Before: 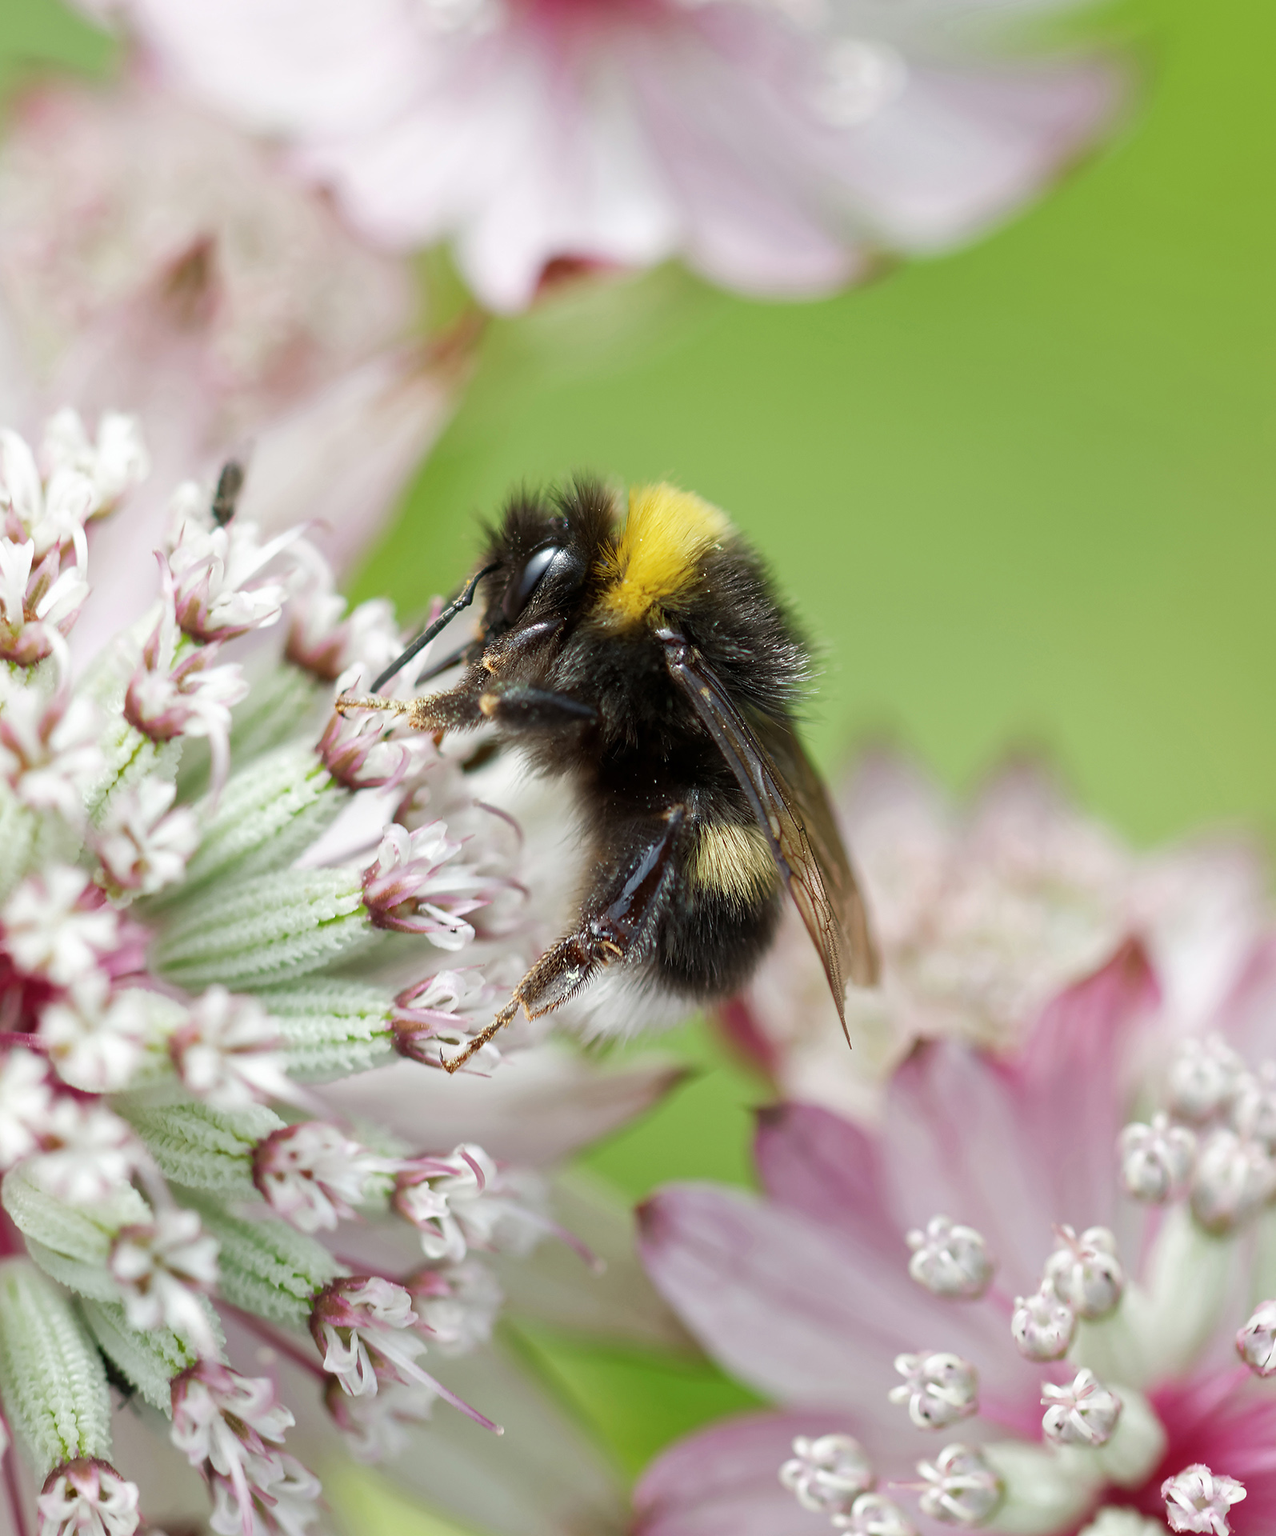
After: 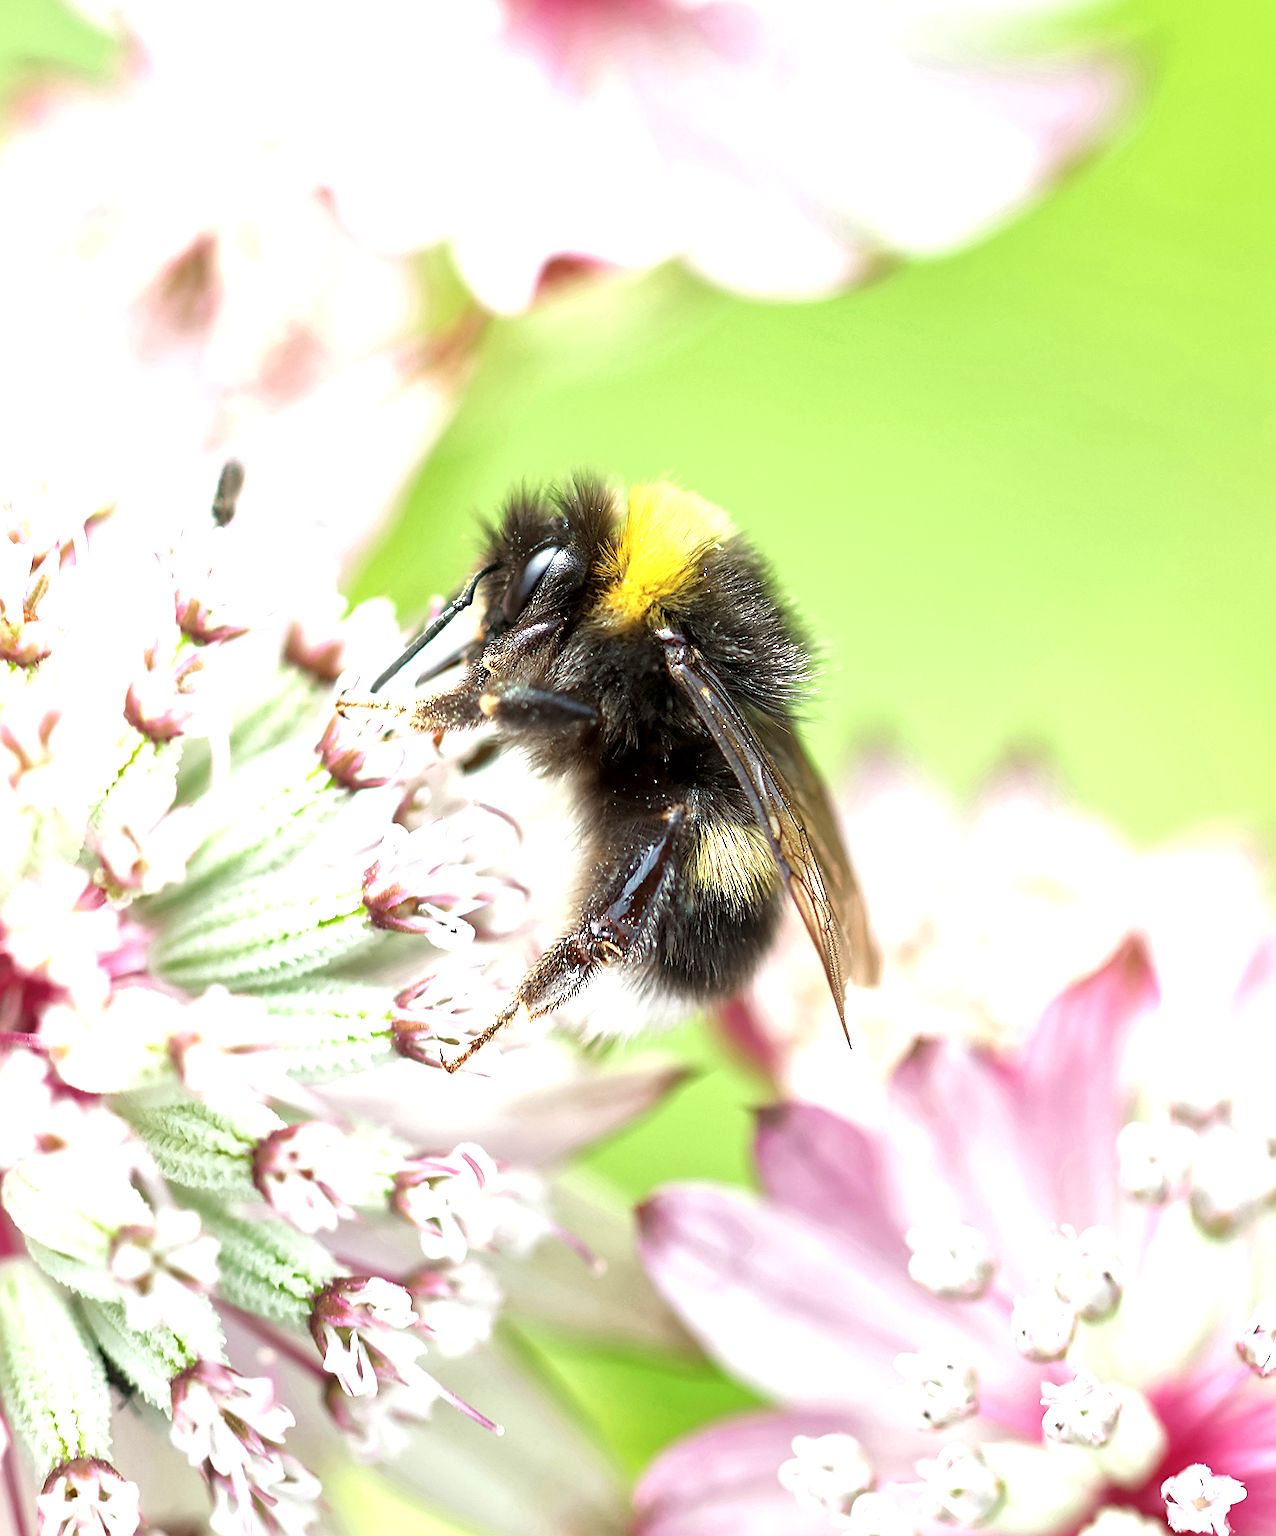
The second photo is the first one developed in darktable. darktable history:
local contrast: mode bilateral grid, contrast 20, coarseness 50, detail 130%, midtone range 0.2
sharpen: on, module defaults
exposure: black level correction 0, exposure 1.173 EV, compensate exposure bias true, compensate highlight preservation false
